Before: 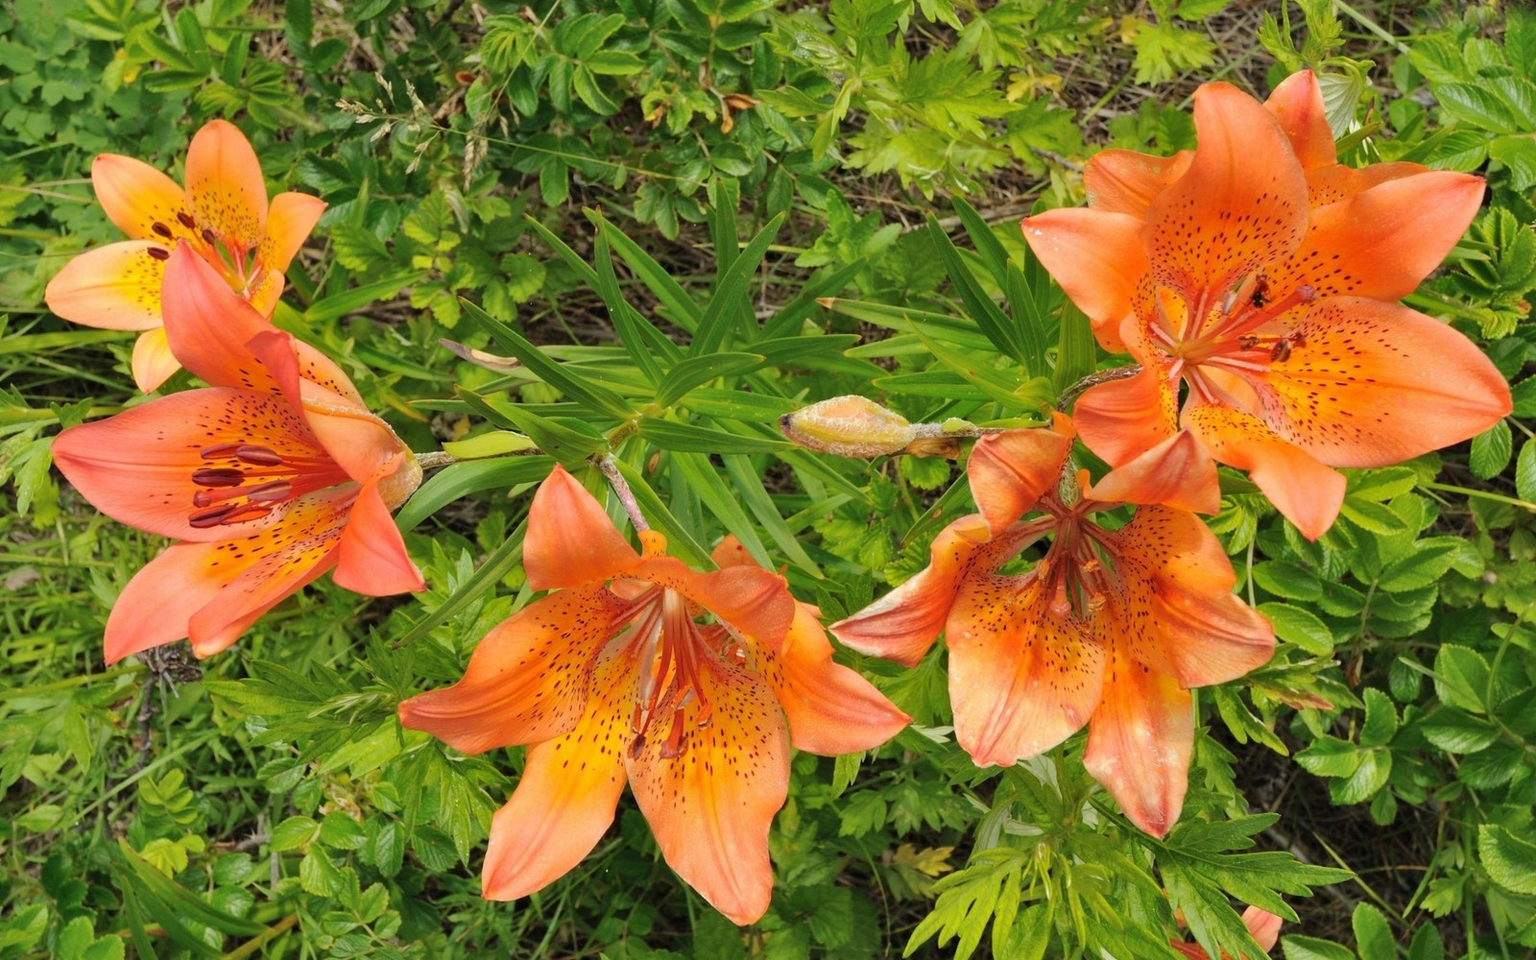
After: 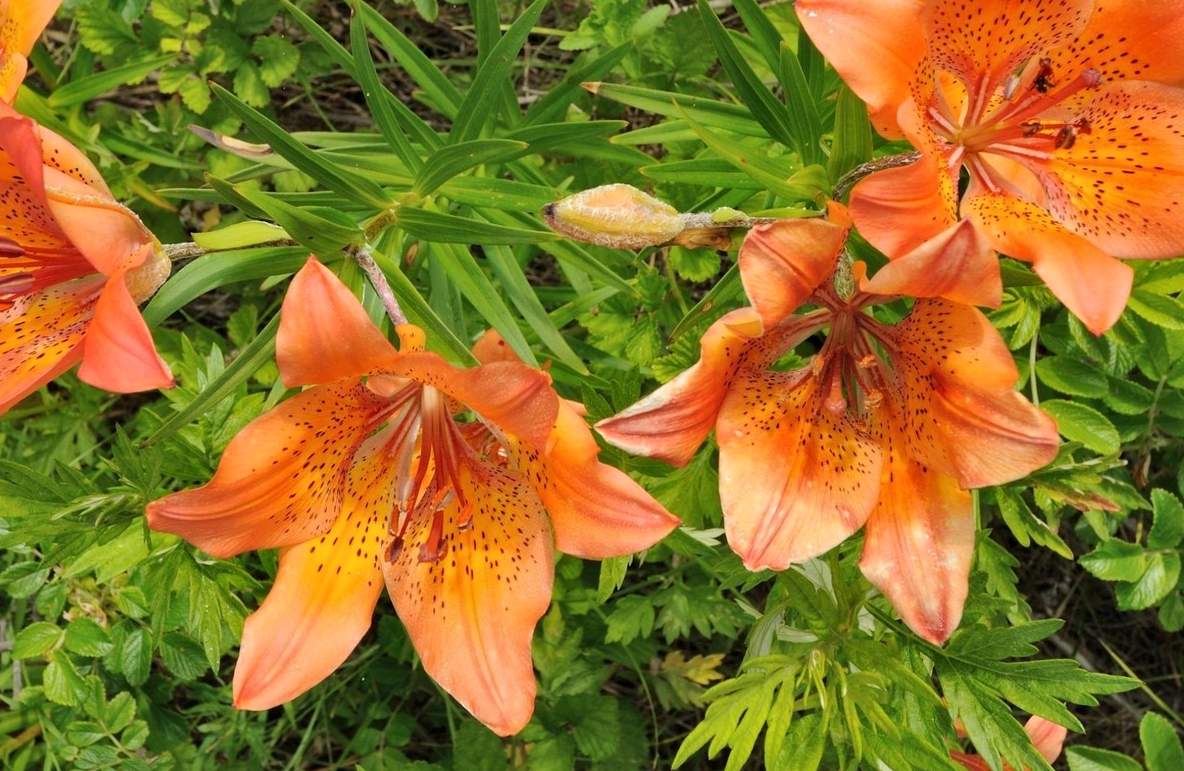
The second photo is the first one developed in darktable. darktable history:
local contrast: mode bilateral grid, contrast 20, coarseness 50, detail 120%, midtone range 0.2
crop: left 16.871%, top 22.857%, right 9.116%
